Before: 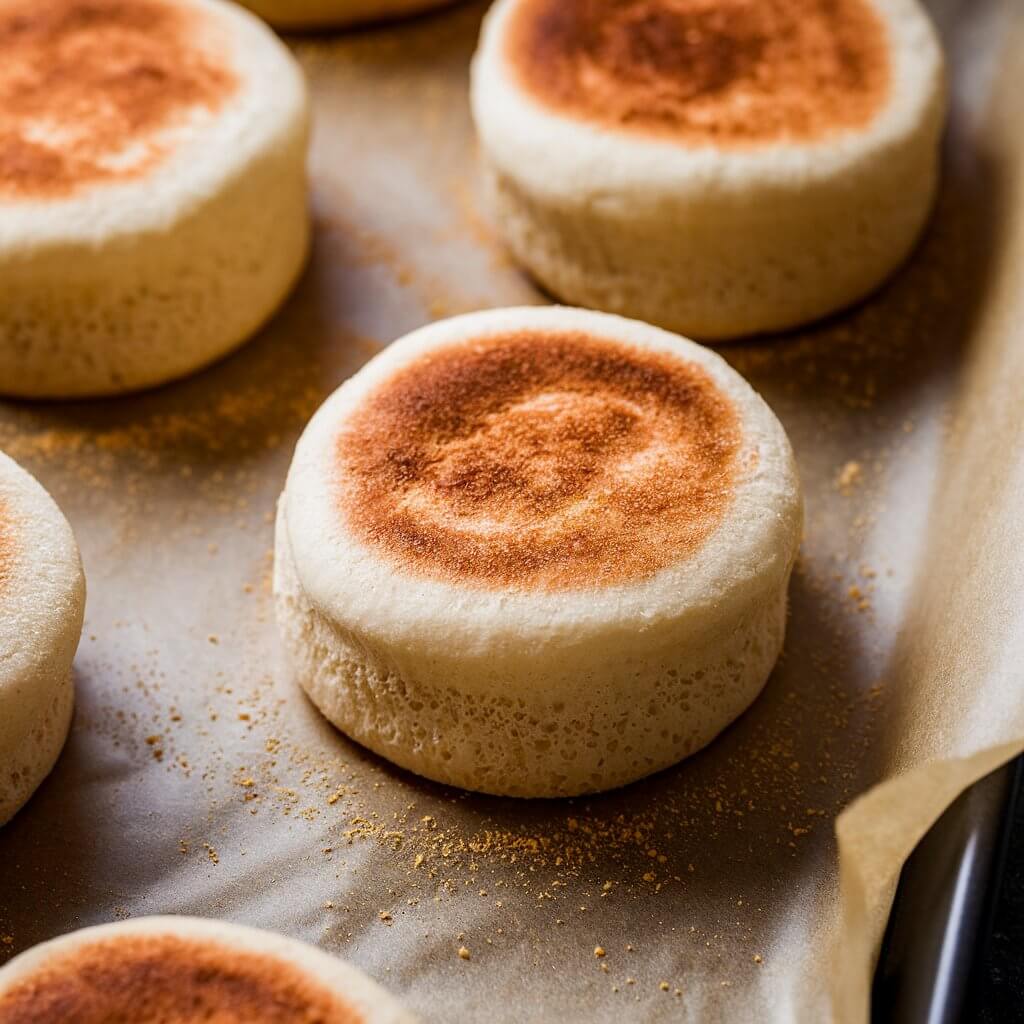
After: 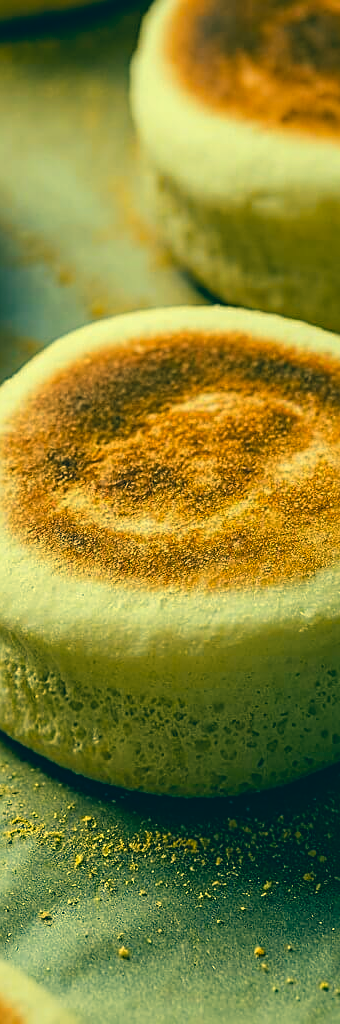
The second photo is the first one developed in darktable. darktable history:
color zones: curves: ch1 [(0.239, 0.552) (0.75, 0.5)]; ch2 [(0.25, 0.462) (0.749, 0.457)]
color correction: highlights a* -15.3, highlights b* 39.56, shadows a* -39.8, shadows b* -26.07
levels: mode automatic, gray 50.79%, levels [0.101, 0.578, 0.953]
crop: left 33.22%, right 33.526%
sharpen: amount 0.493
